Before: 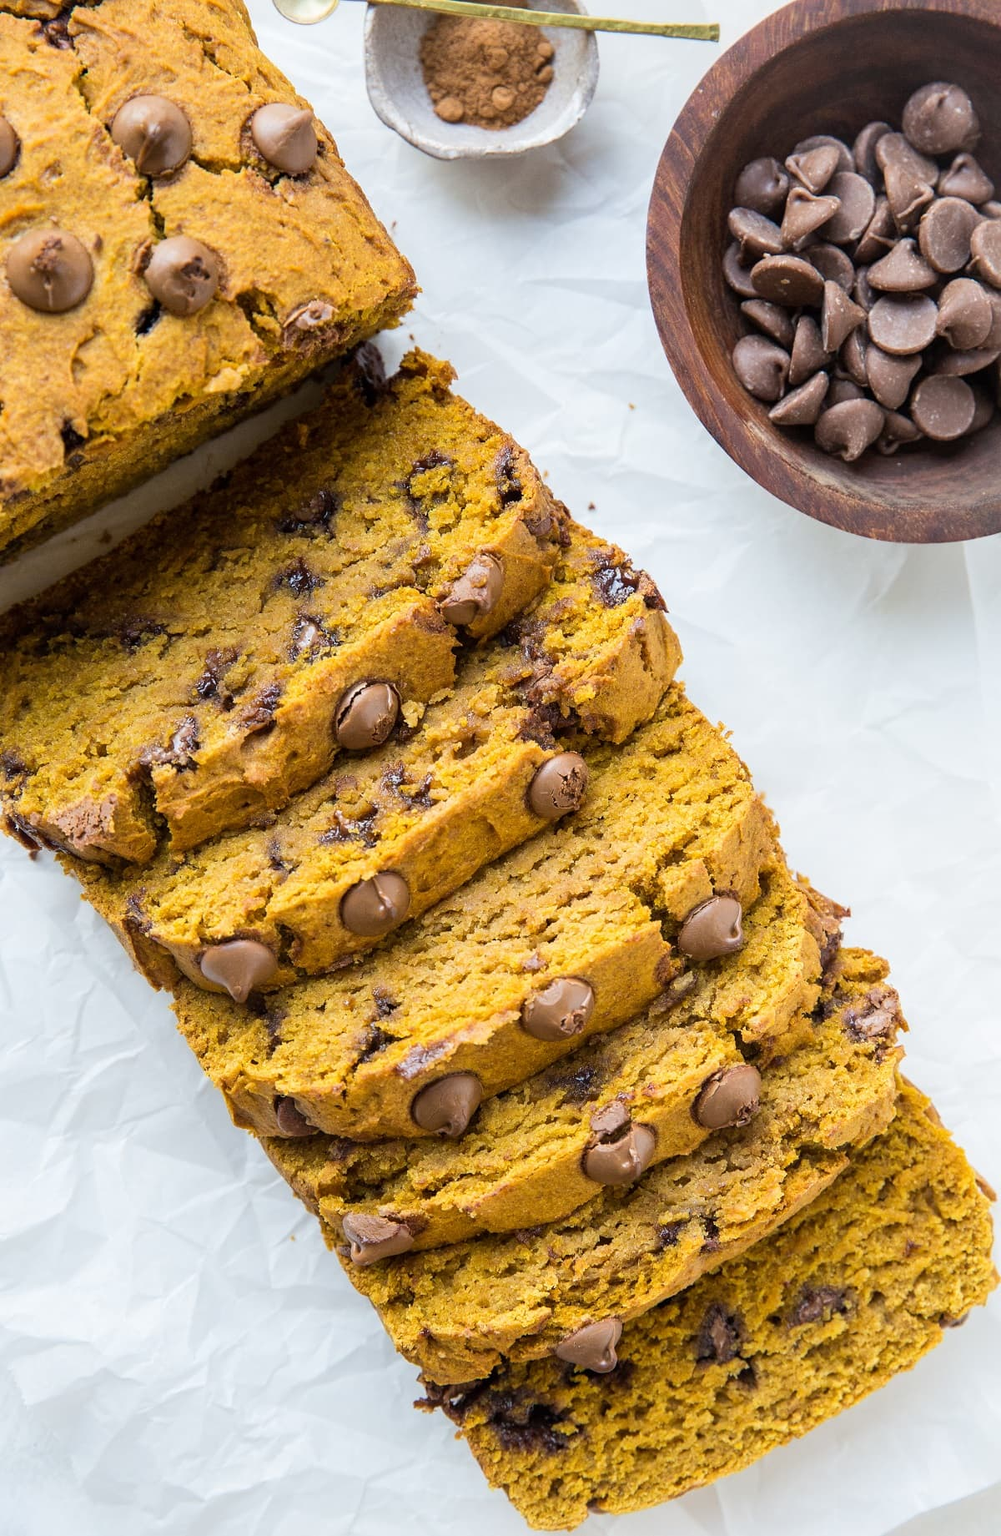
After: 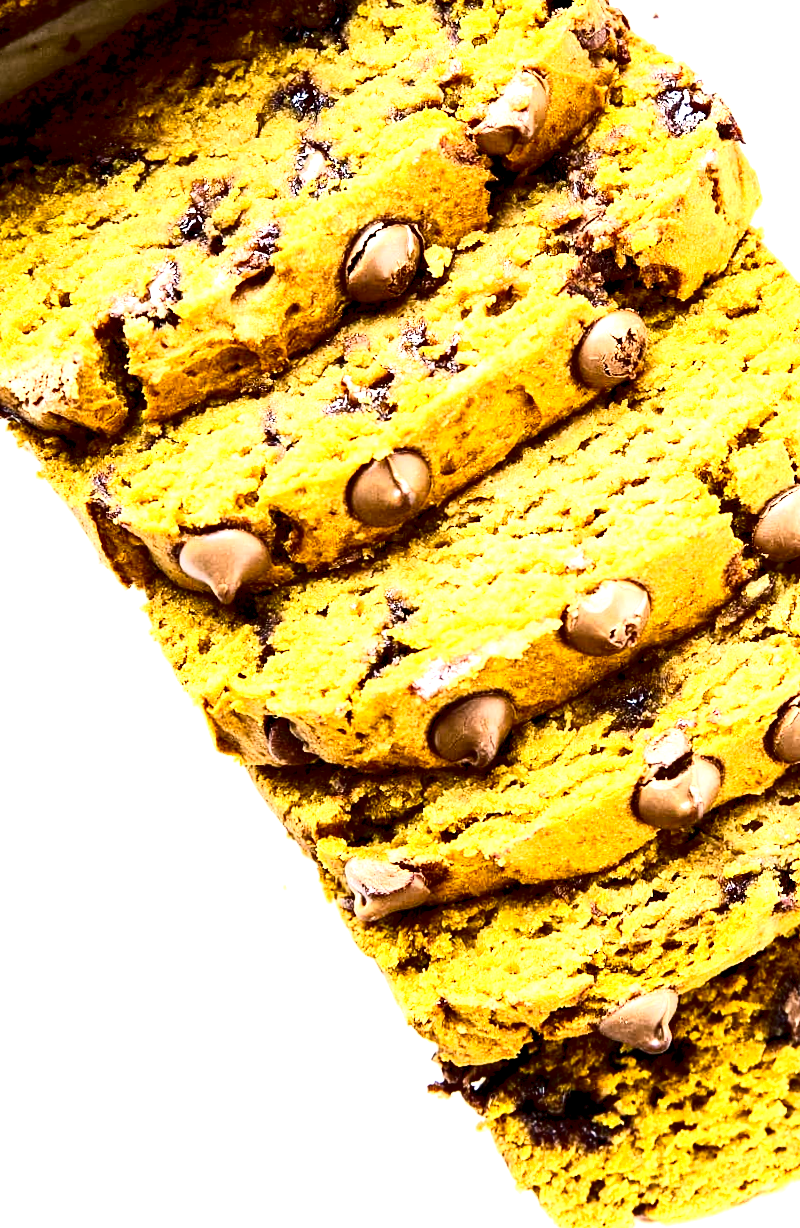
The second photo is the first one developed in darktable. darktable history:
crop and rotate: angle -0.82°, left 3.85%, top 31.828%, right 27.992%
base curve: curves: ch0 [(0, 0) (0.557, 0.834) (1, 1)]
contrast brightness saturation: brightness -0.52
tone equalizer: -8 EV -0.75 EV, -7 EV -0.7 EV, -6 EV -0.6 EV, -5 EV -0.4 EV, -3 EV 0.4 EV, -2 EV 0.6 EV, -1 EV 0.7 EV, +0 EV 0.75 EV, edges refinement/feathering 500, mask exposure compensation -1.57 EV, preserve details no
exposure: black level correction 0.008, exposure 0.979 EV, compensate highlight preservation false
